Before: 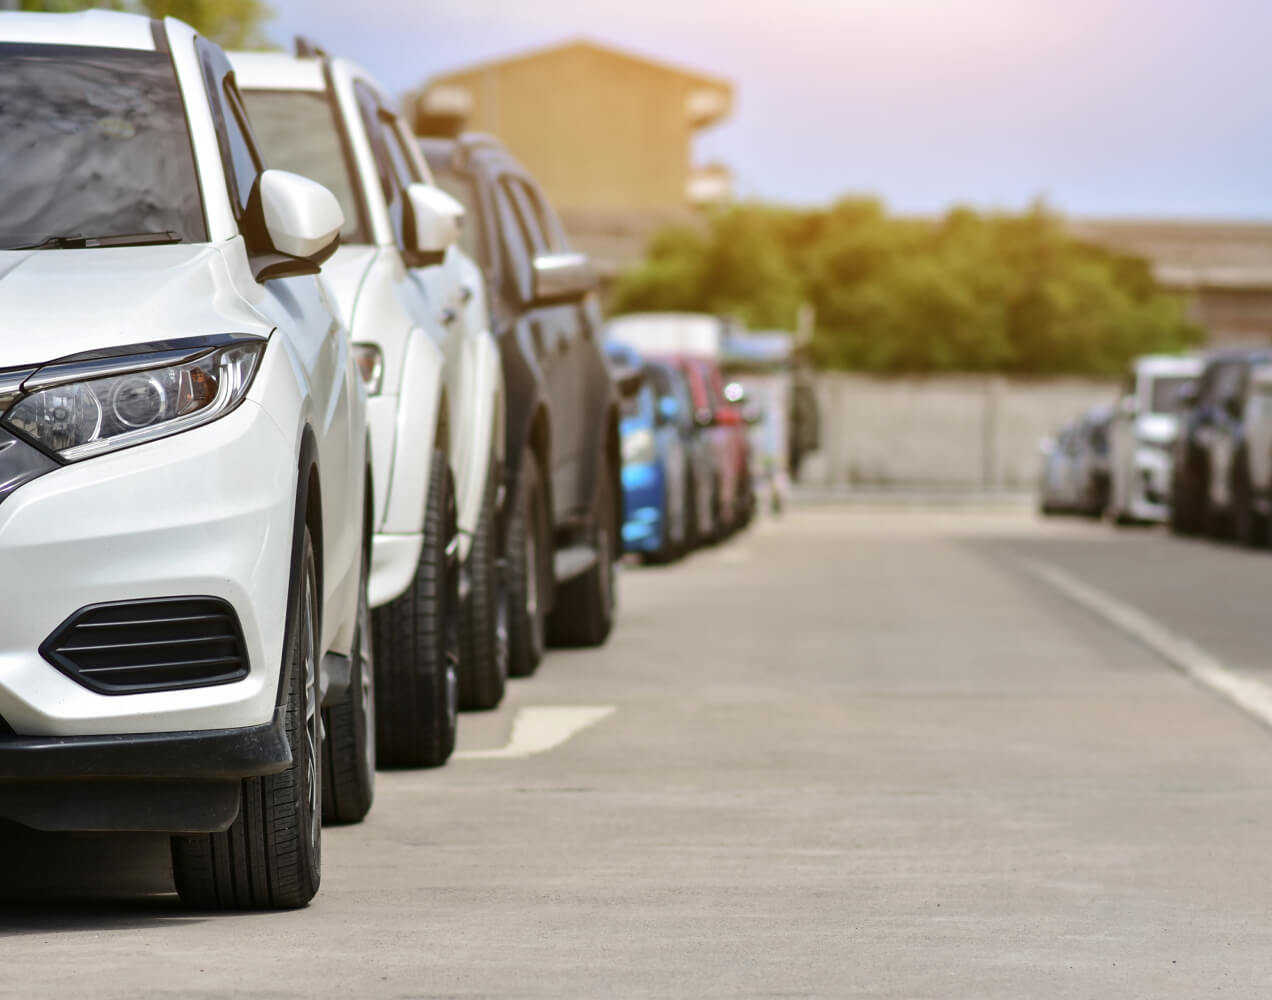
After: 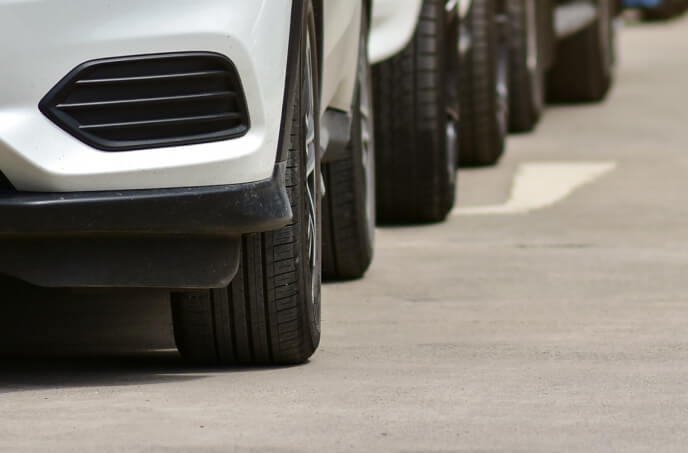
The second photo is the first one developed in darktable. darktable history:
crop and rotate: top 54.483%, right 45.88%, bottom 0.154%
